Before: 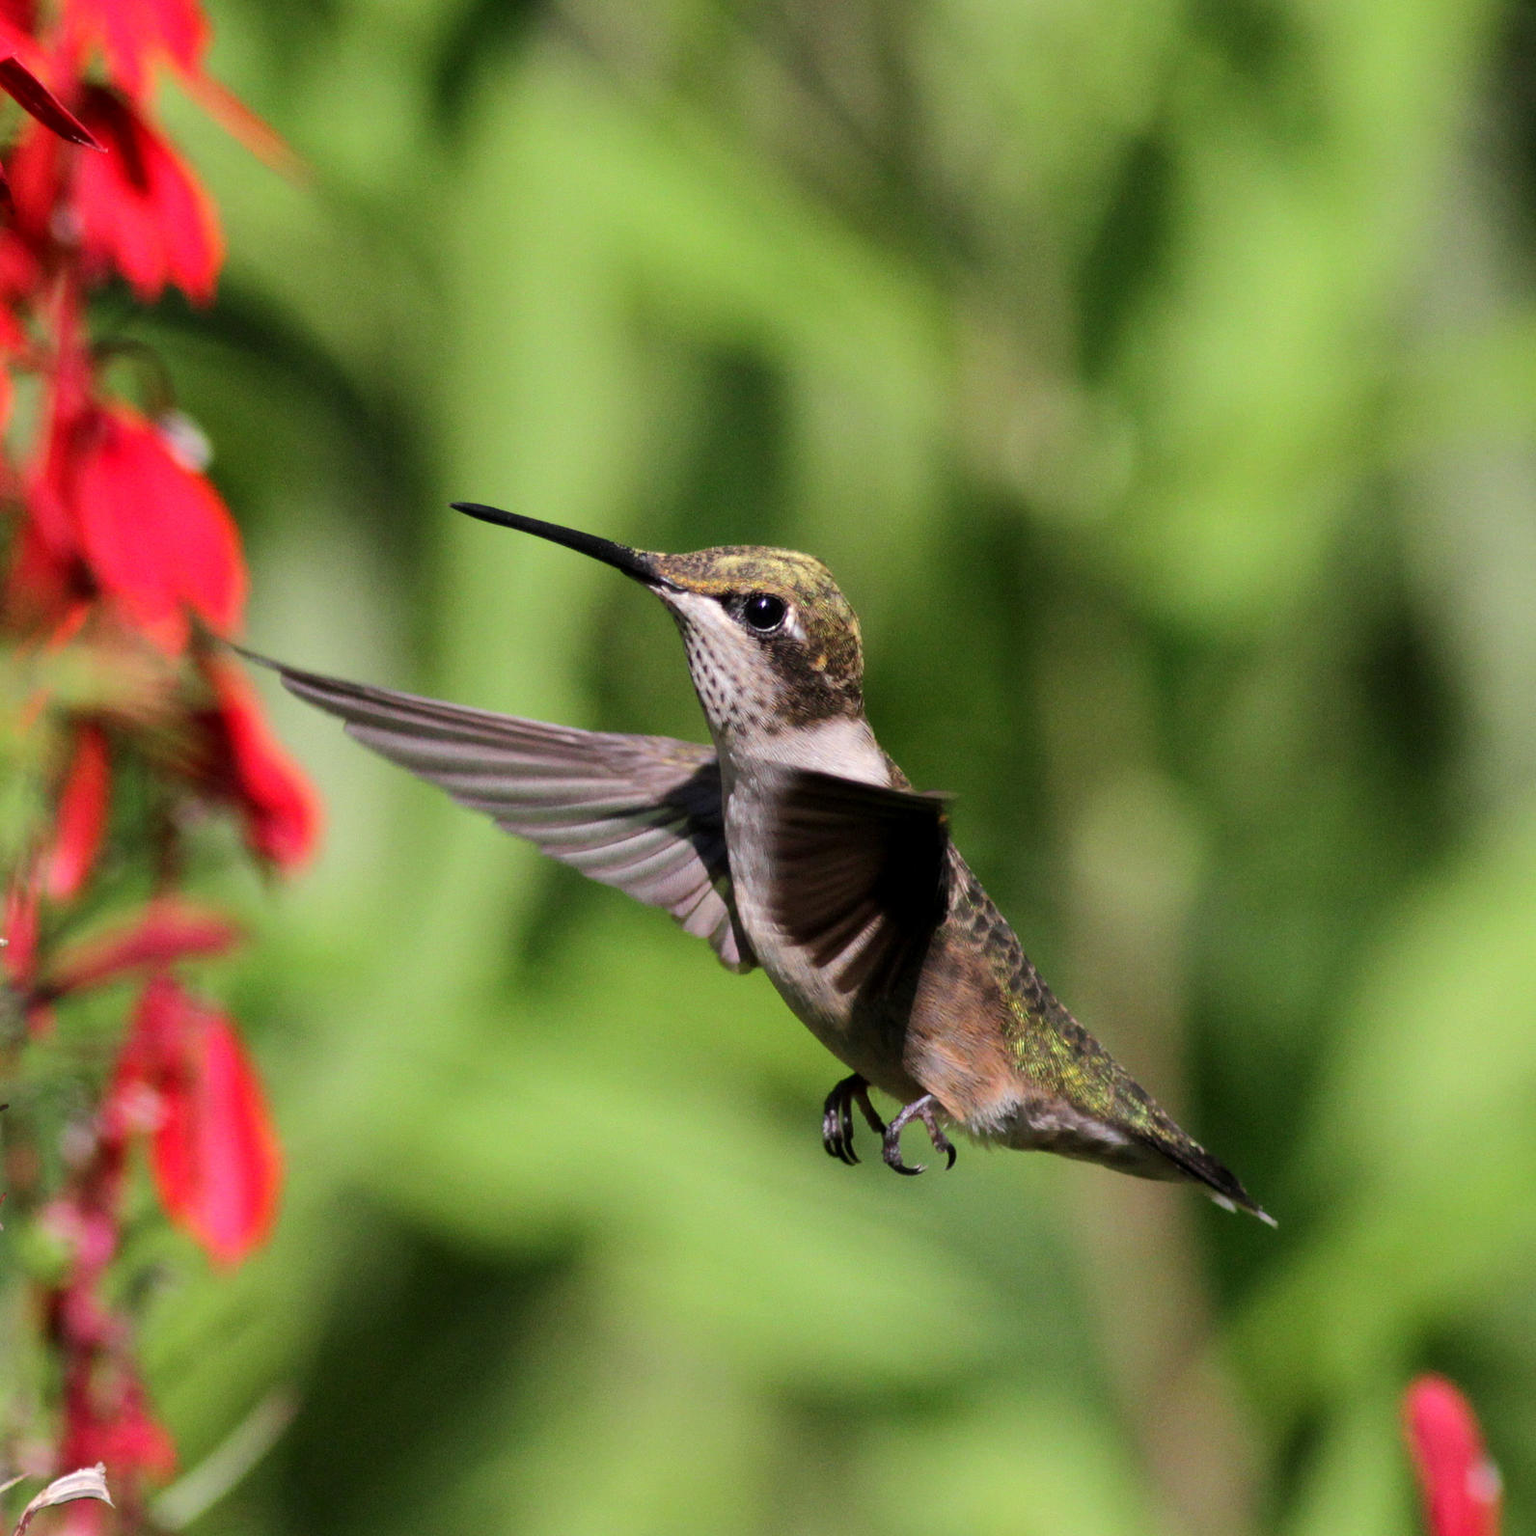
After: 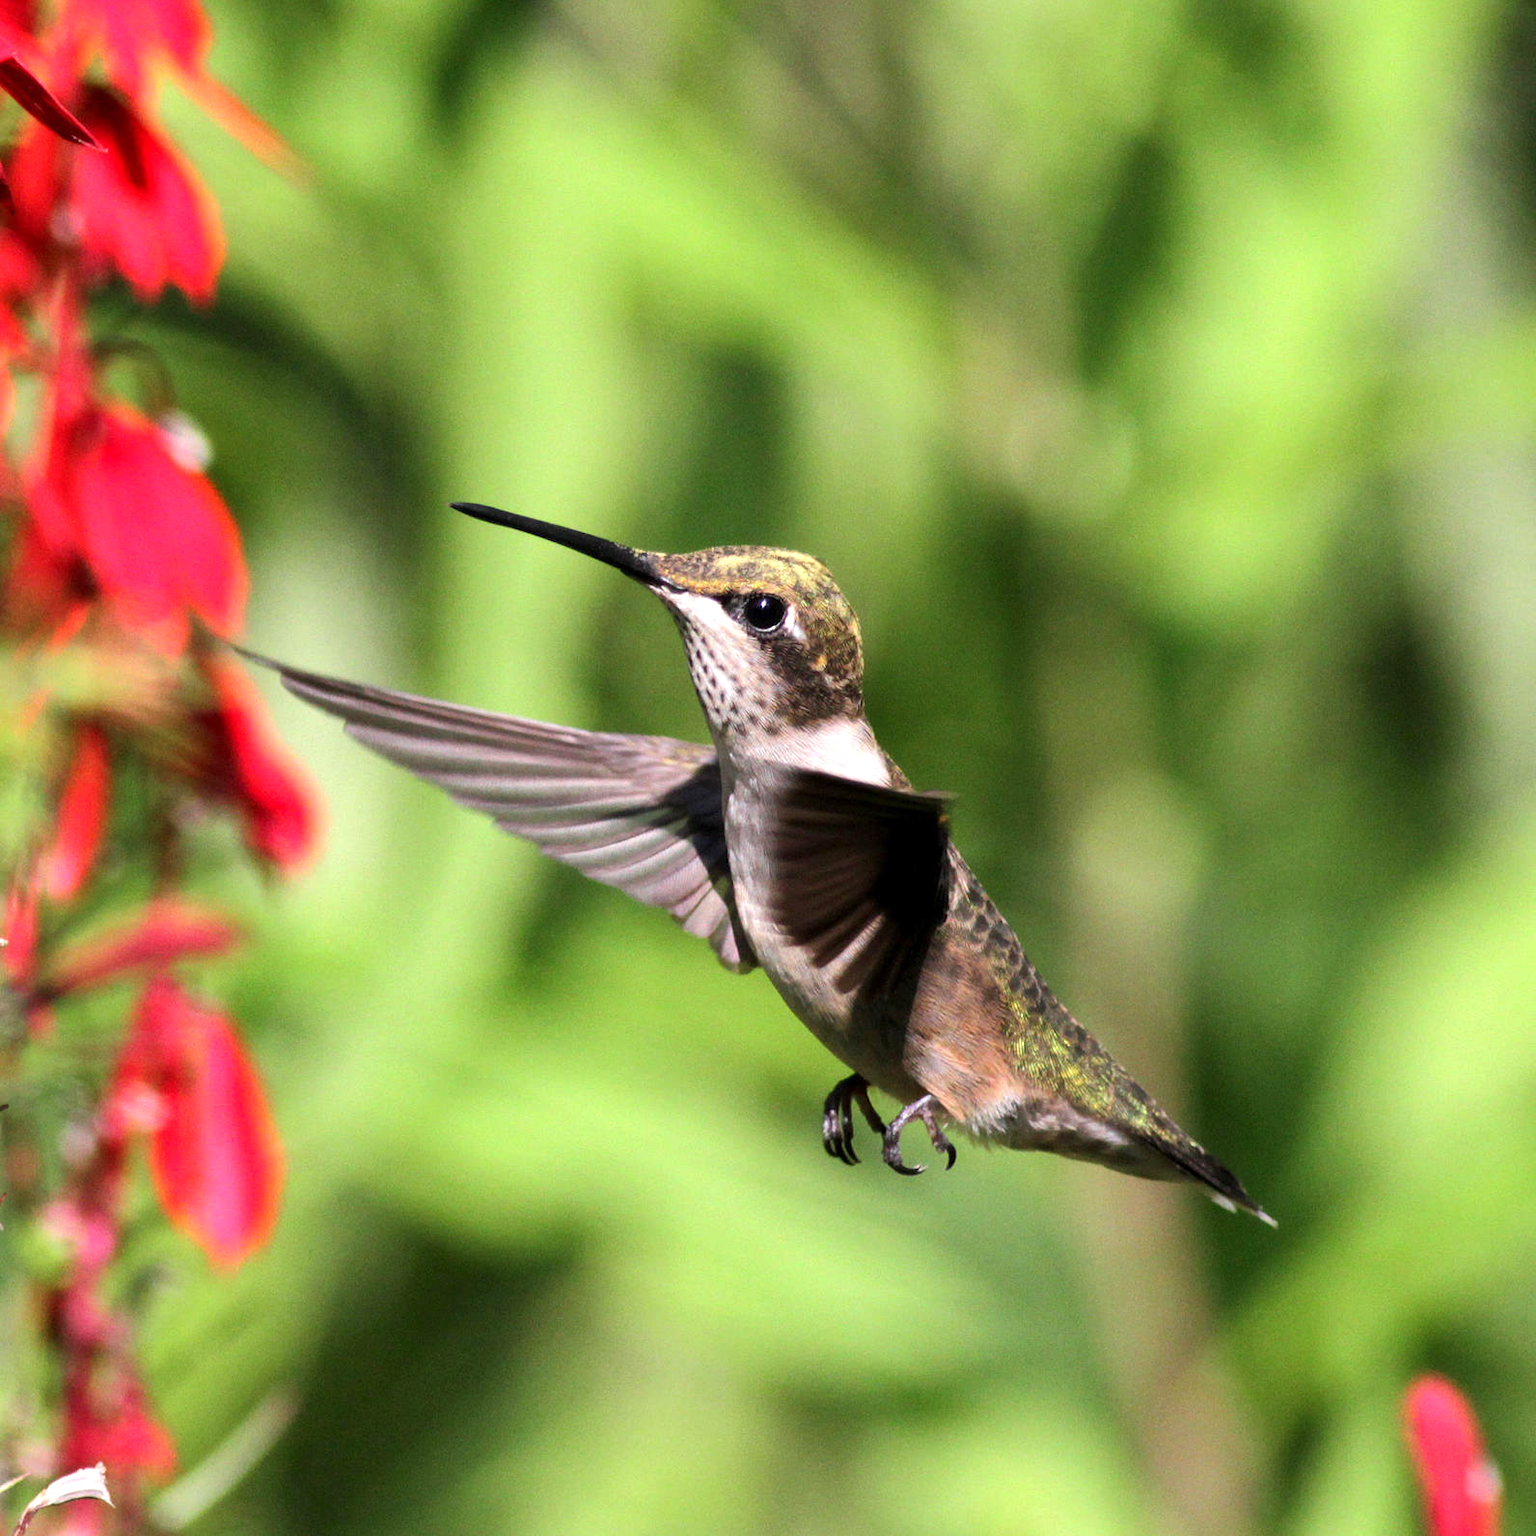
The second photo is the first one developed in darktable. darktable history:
tone equalizer: -8 EV -0.72 EV, -7 EV -0.729 EV, -6 EV -0.631 EV, -5 EV -0.379 EV, -3 EV 0.366 EV, -2 EV 0.6 EV, -1 EV 0.684 EV, +0 EV 0.752 EV, smoothing diameter 24.86%, edges refinement/feathering 10.52, preserve details guided filter
shadows and highlights: shadows 37.59, highlights -27.38, soften with gaussian
